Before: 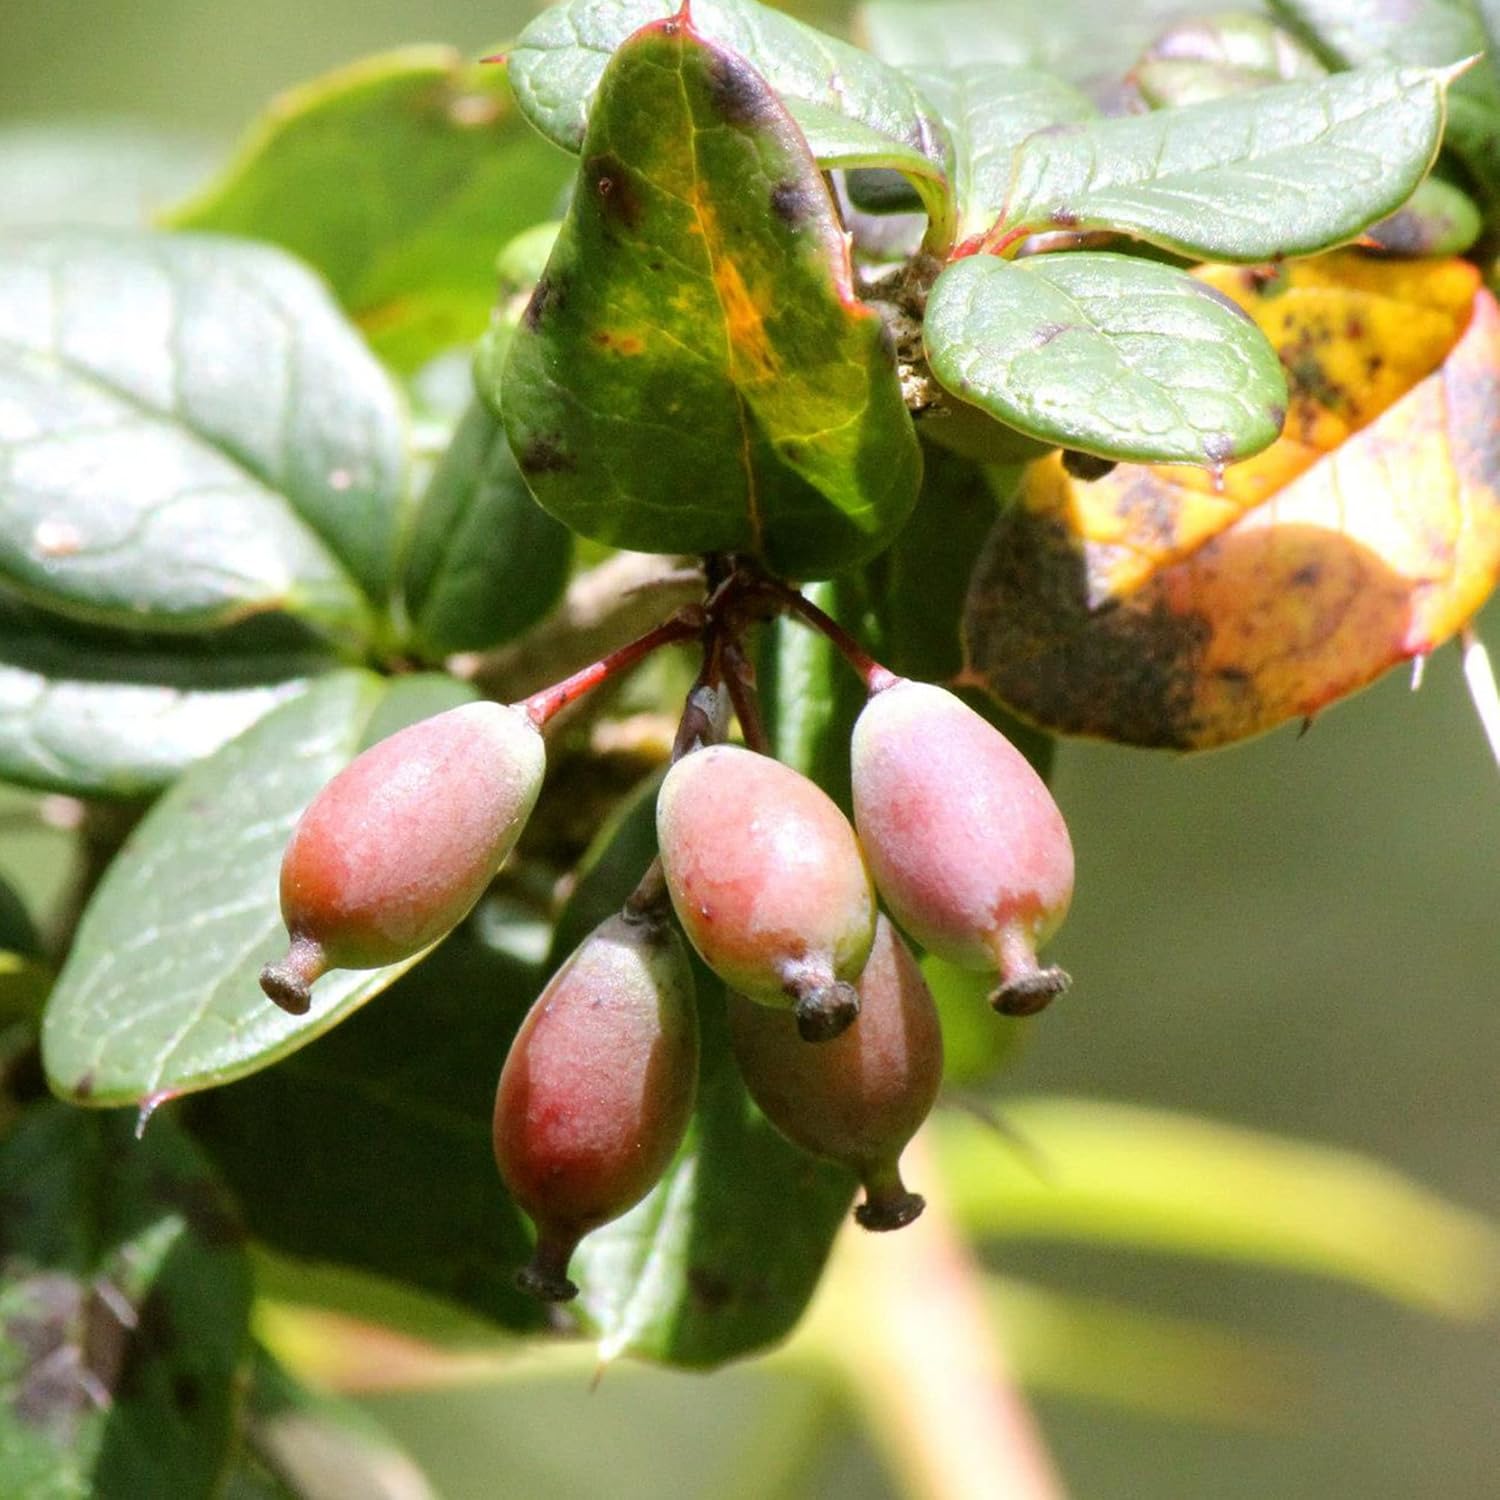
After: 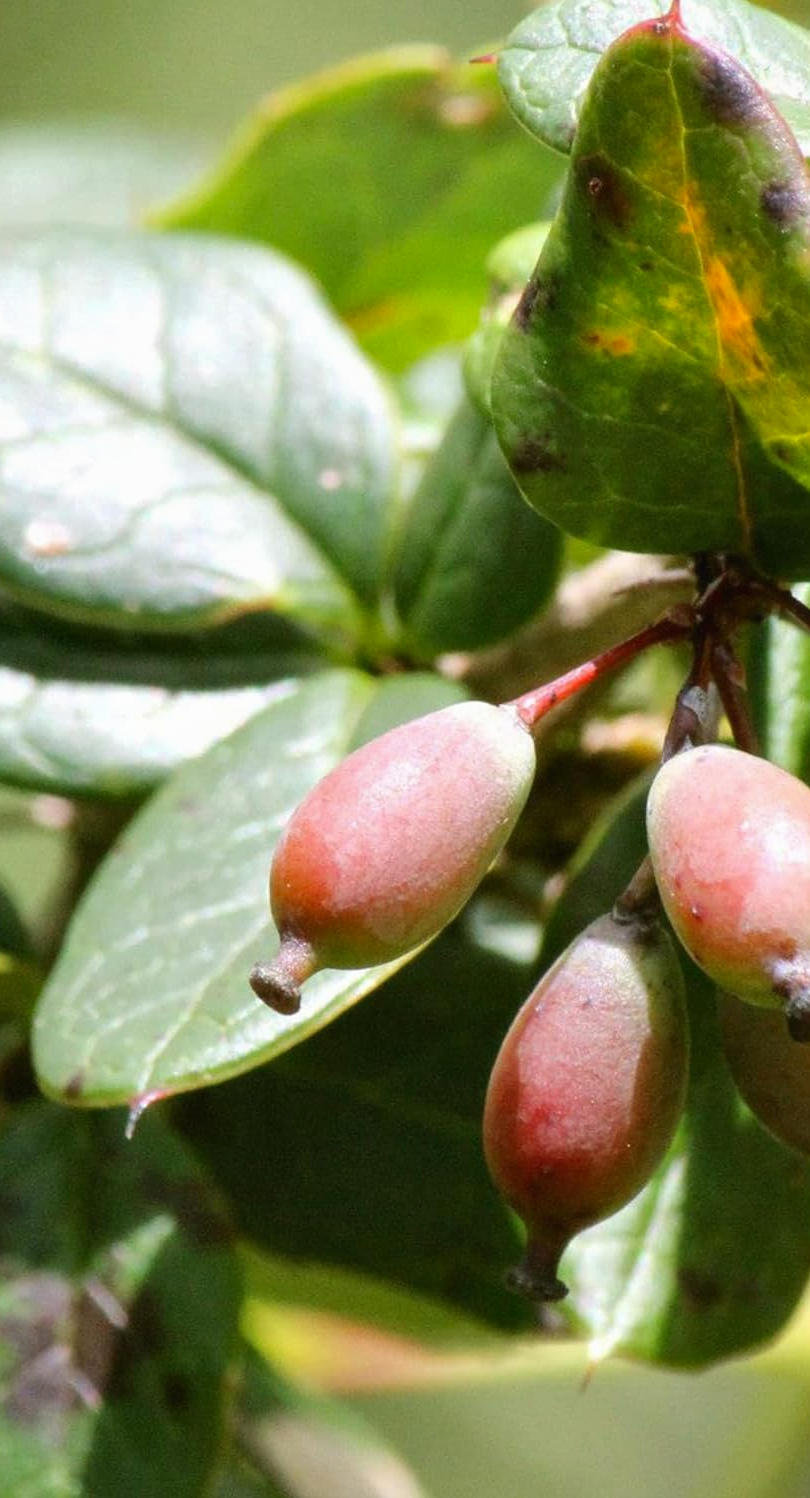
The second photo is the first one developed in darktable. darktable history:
sharpen: radius 2.879, amount 0.861, threshold 47.123
shadows and highlights: shadows 36.21, highlights -28.01, soften with gaussian
haze removal: strength -0.036
crop: left 0.673%, right 45.276%, bottom 0.09%
contrast brightness saturation: contrast -0.016, brightness -0.013, saturation 0.04
